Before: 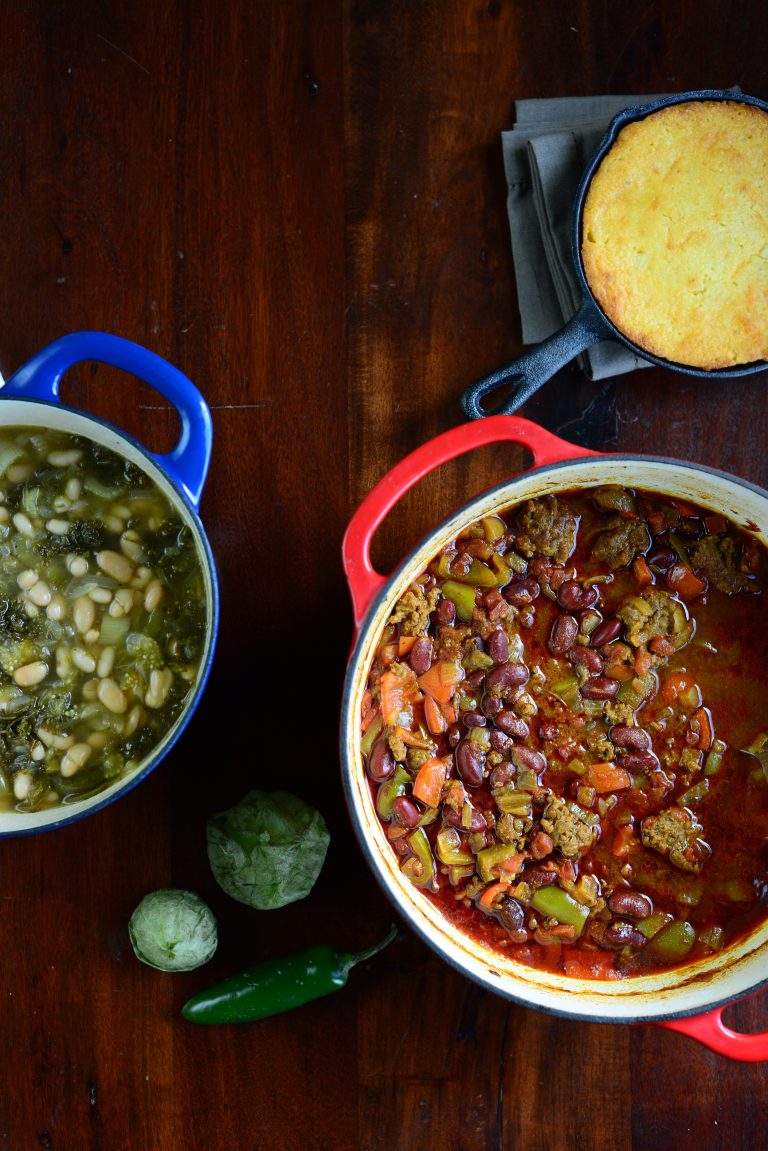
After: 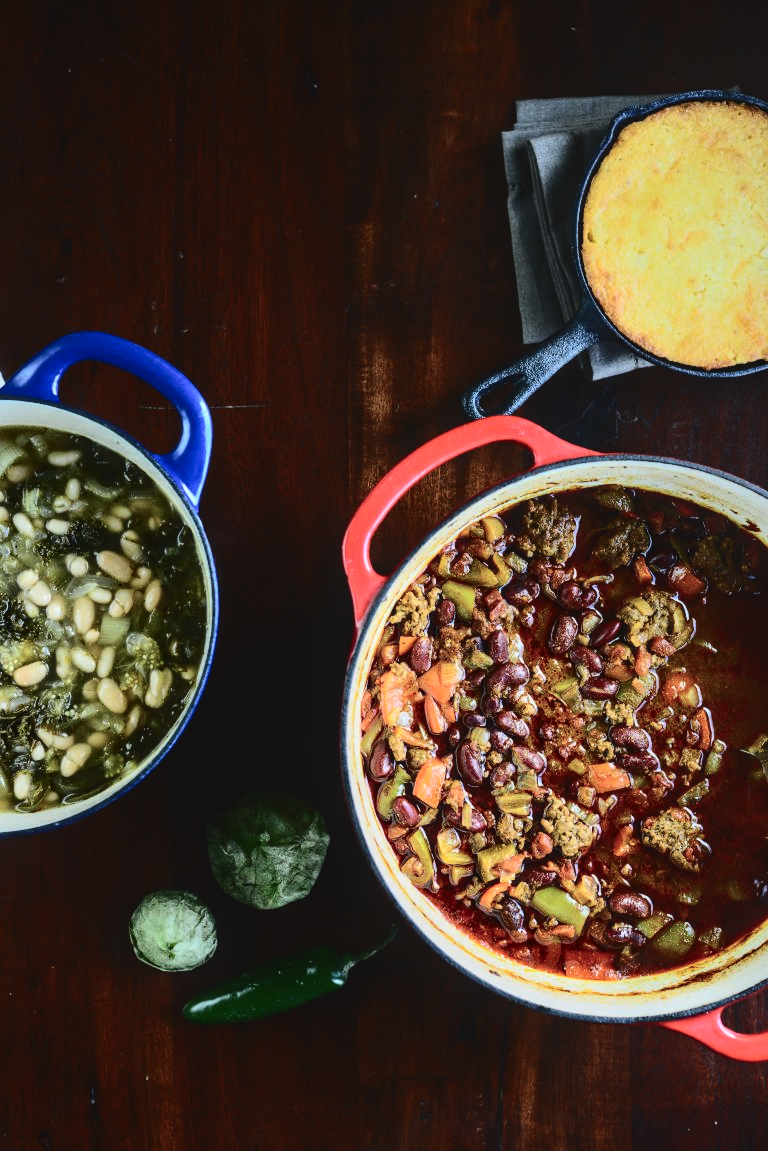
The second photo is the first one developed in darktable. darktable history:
exposure: black level correction -0.015, exposure -0.128 EV, compensate exposure bias true, compensate highlight preservation false
local contrast: on, module defaults
tone curve: curves: ch0 [(0, 0) (0.179, 0.073) (0.265, 0.147) (0.463, 0.553) (0.51, 0.635) (0.716, 0.863) (1, 0.997)], color space Lab, independent channels, preserve colors none
